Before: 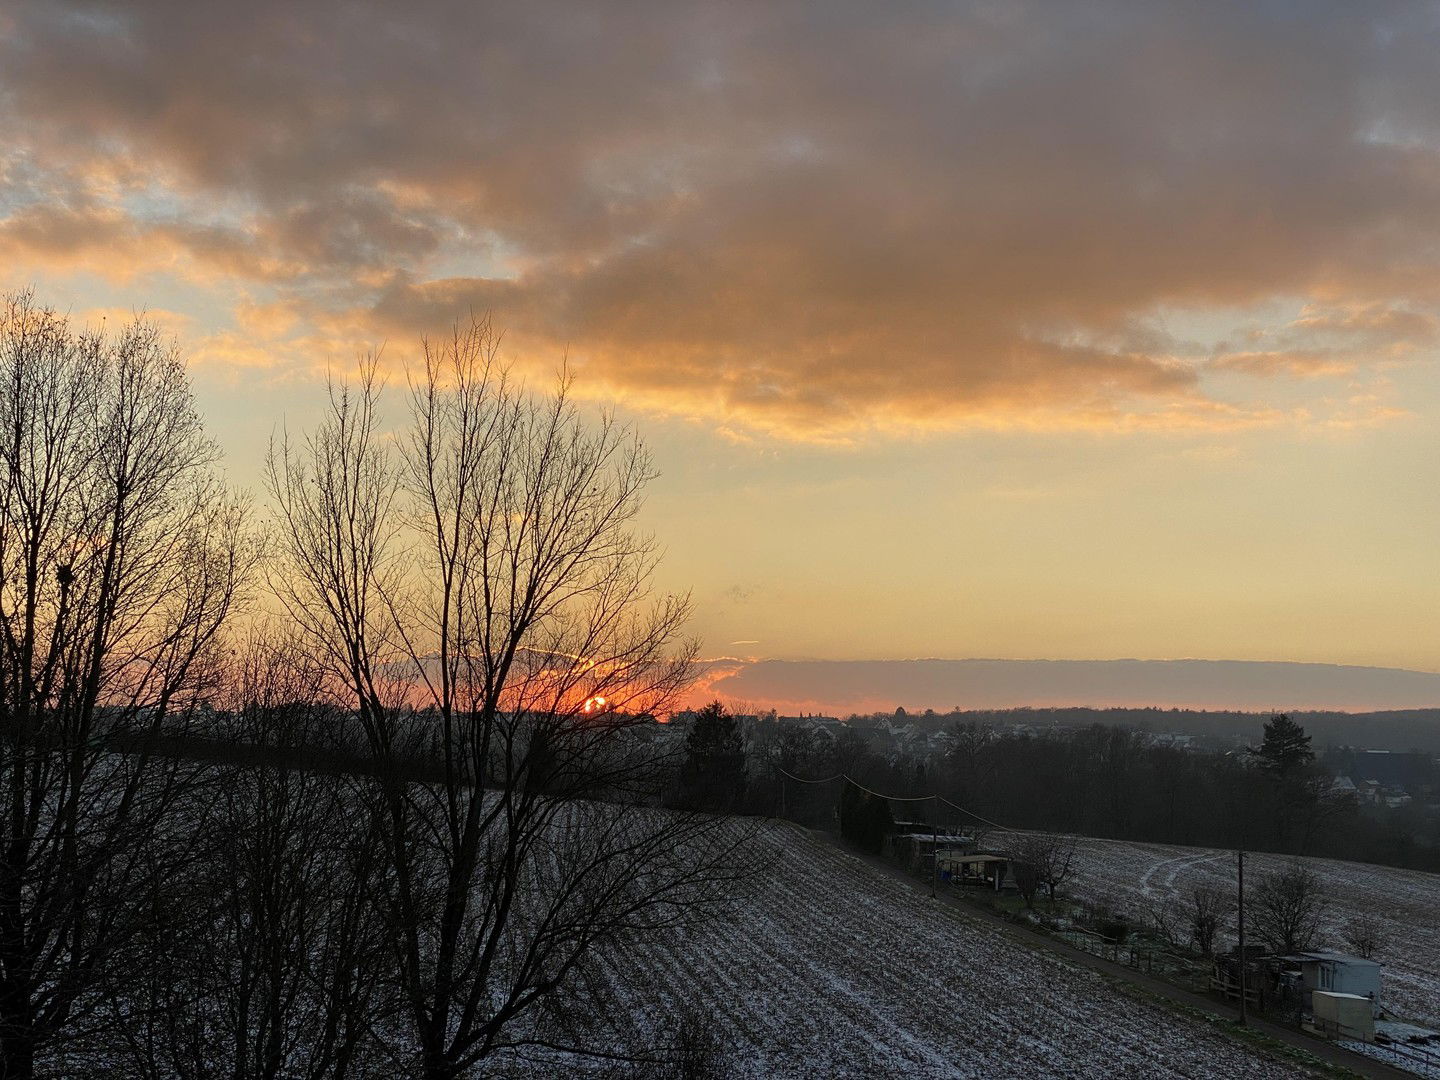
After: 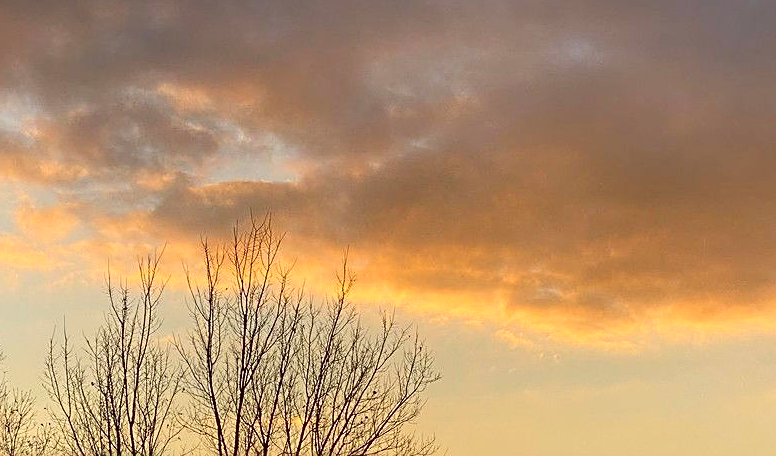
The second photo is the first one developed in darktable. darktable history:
contrast brightness saturation: contrast 0.18, saturation 0.3
crop: left 15.306%, top 9.065%, right 30.789%, bottom 48.638%
sharpen: on, module defaults
white balance: red 1.004, blue 1.024
